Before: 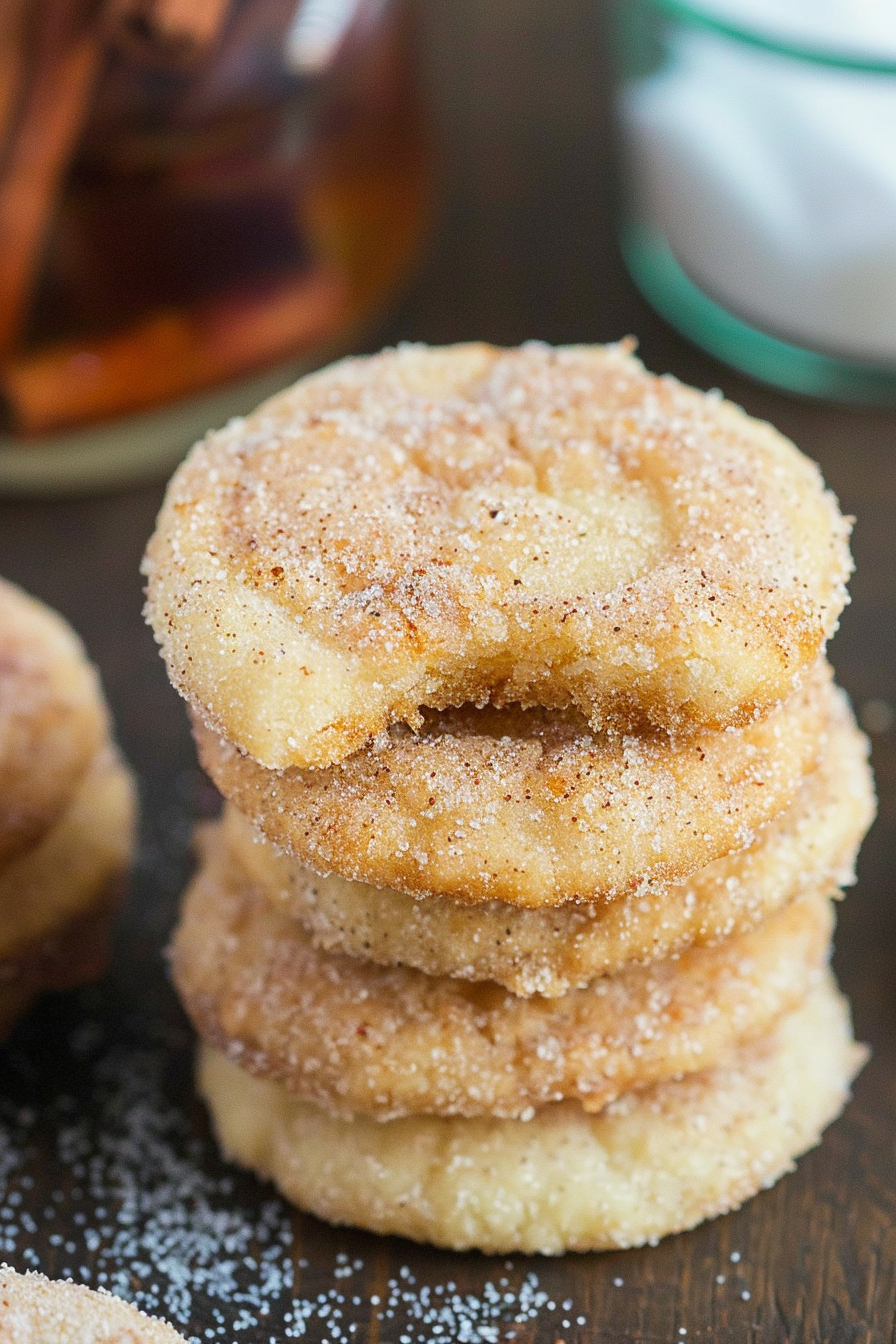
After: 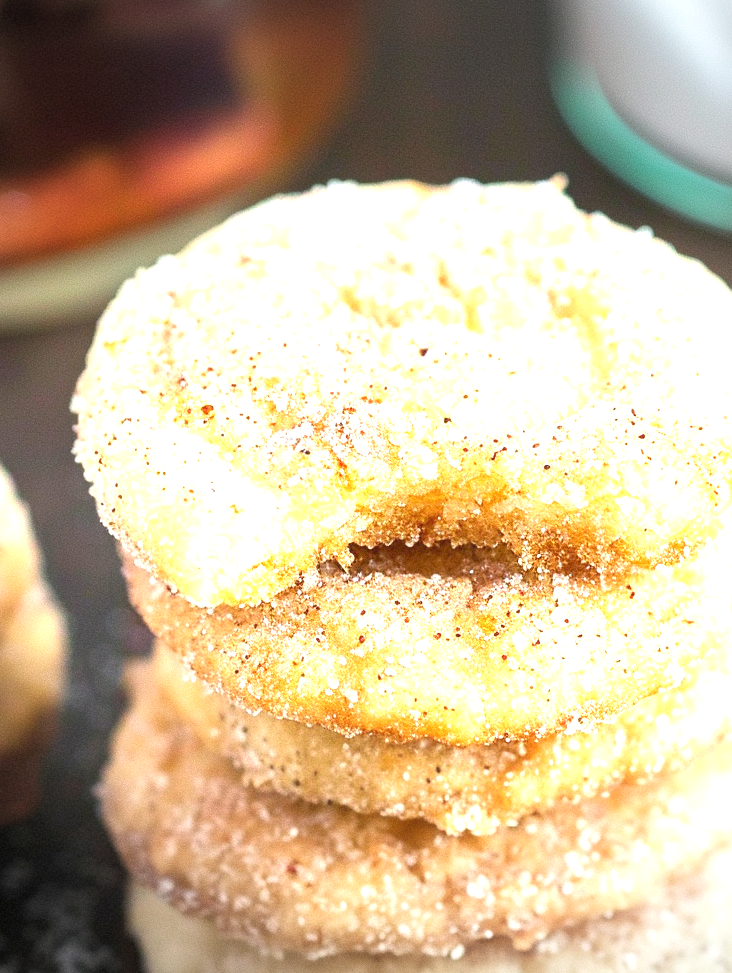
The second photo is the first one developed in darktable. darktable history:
crop: left 7.843%, top 12.099%, right 10.36%, bottom 15.467%
exposure: black level correction 0, exposure 1.385 EV, compensate highlight preservation false
vignetting: fall-off start 74.97%, width/height ratio 1.089
